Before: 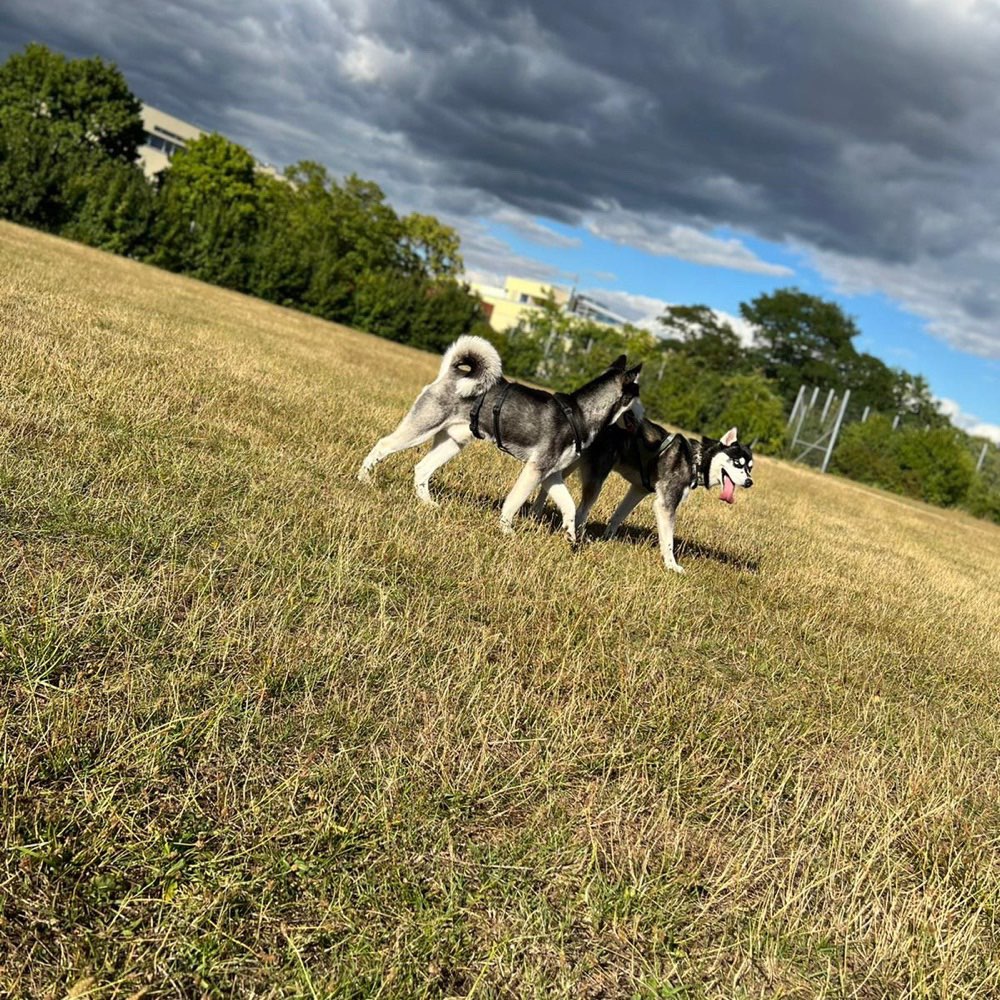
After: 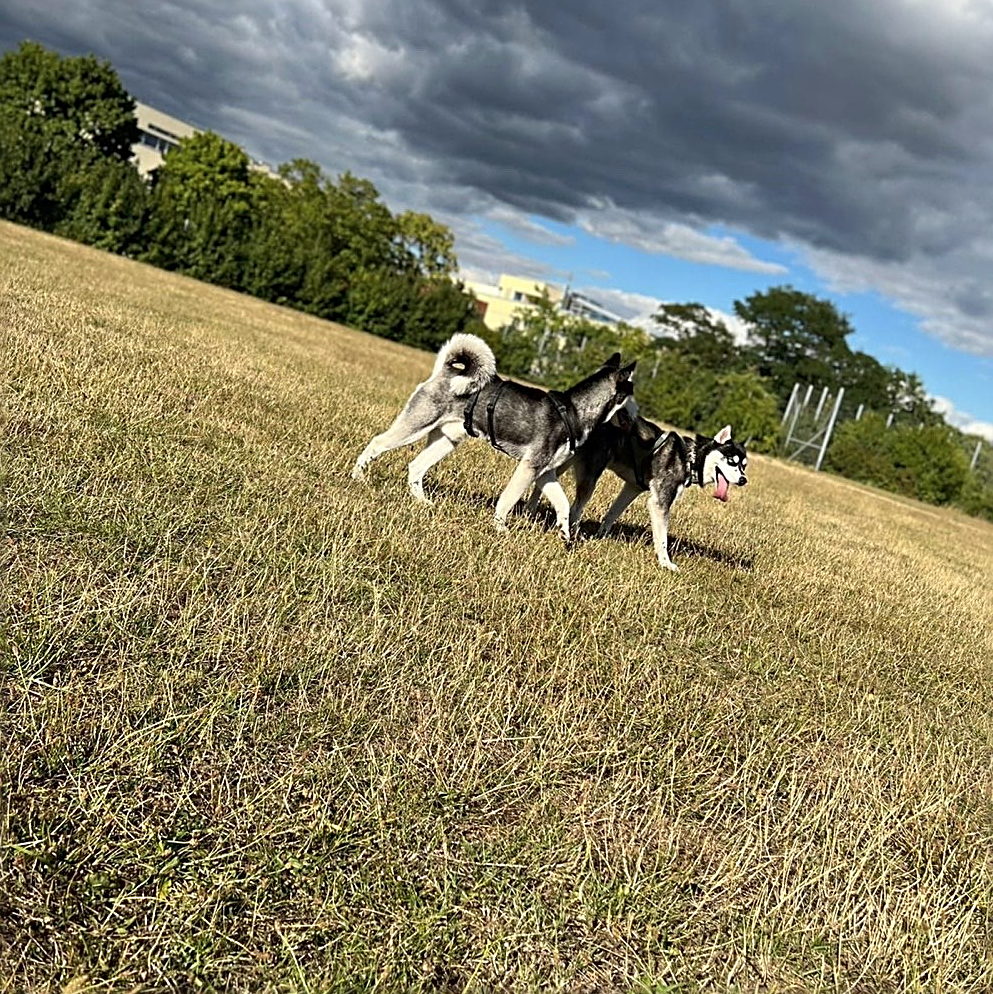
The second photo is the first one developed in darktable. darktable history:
sharpen: radius 2.532, amount 0.621
contrast brightness saturation: saturation -0.087
crop and rotate: left 0.691%, top 0.292%, bottom 0.266%
